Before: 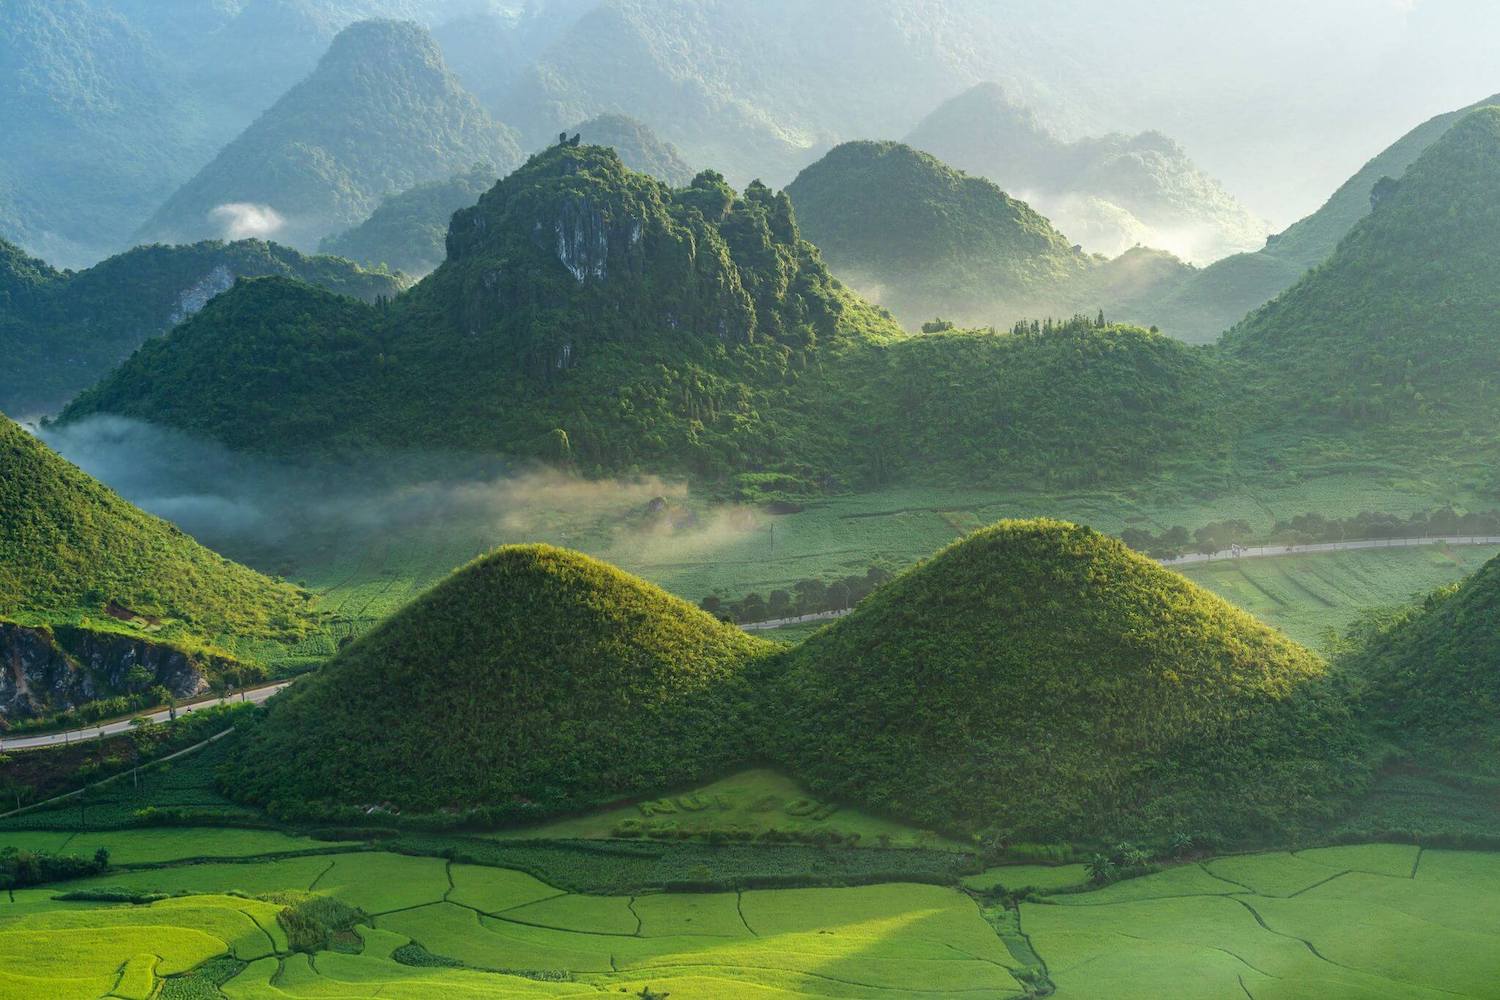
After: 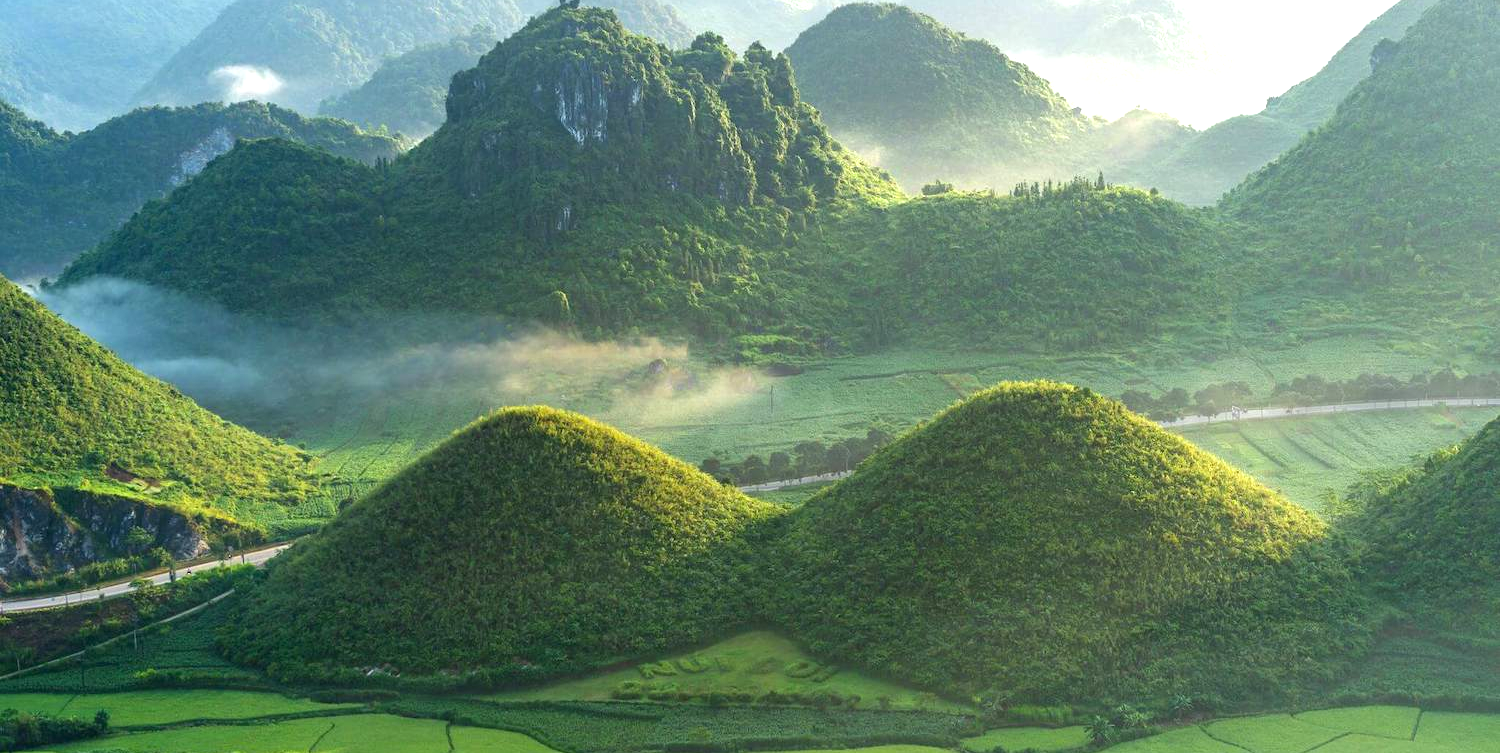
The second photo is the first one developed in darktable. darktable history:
exposure: exposure 0.734 EV, compensate highlight preservation false
crop: top 13.85%, bottom 10.826%
